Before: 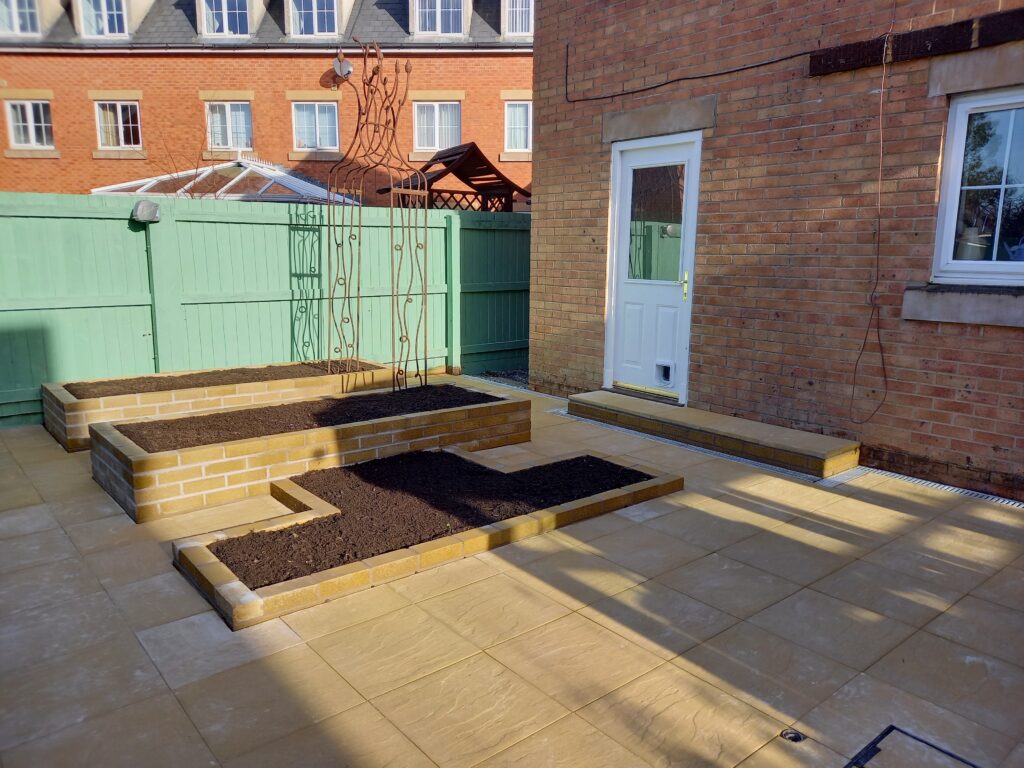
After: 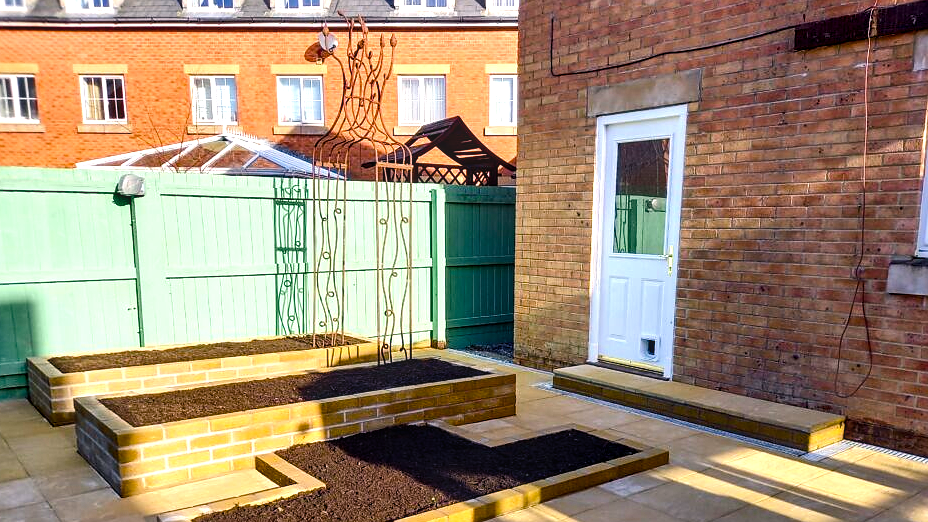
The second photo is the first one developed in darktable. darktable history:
crop: left 1.545%, top 3.432%, right 7.737%, bottom 28.493%
color balance rgb: shadows lift › chroma 1.005%, shadows lift › hue 242.25°, highlights gain › chroma 0.889%, highlights gain › hue 28.62°, global offset › hue 169.7°, perceptual saturation grading › global saturation 20%, perceptual saturation grading › highlights -14.382%, perceptual saturation grading › shadows 49.492%, global vibrance 20%
exposure: black level correction 0, exposure 0.302 EV, compensate highlight preservation false
sharpen: radius 0.99, threshold 1.002
tone equalizer: -8 EV -0.779 EV, -7 EV -0.709 EV, -6 EV -0.591 EV, -5 EV -0.423 EV, -3 EV 0.399 EV, -2 EV 0.6 EV, -1 EV 0.686 EV, +0 EV 0.771 EV, edges refinement/feathering 500, mask exposure compensation -1.57 EV, preserve details no
local contrast: on, module defaults
